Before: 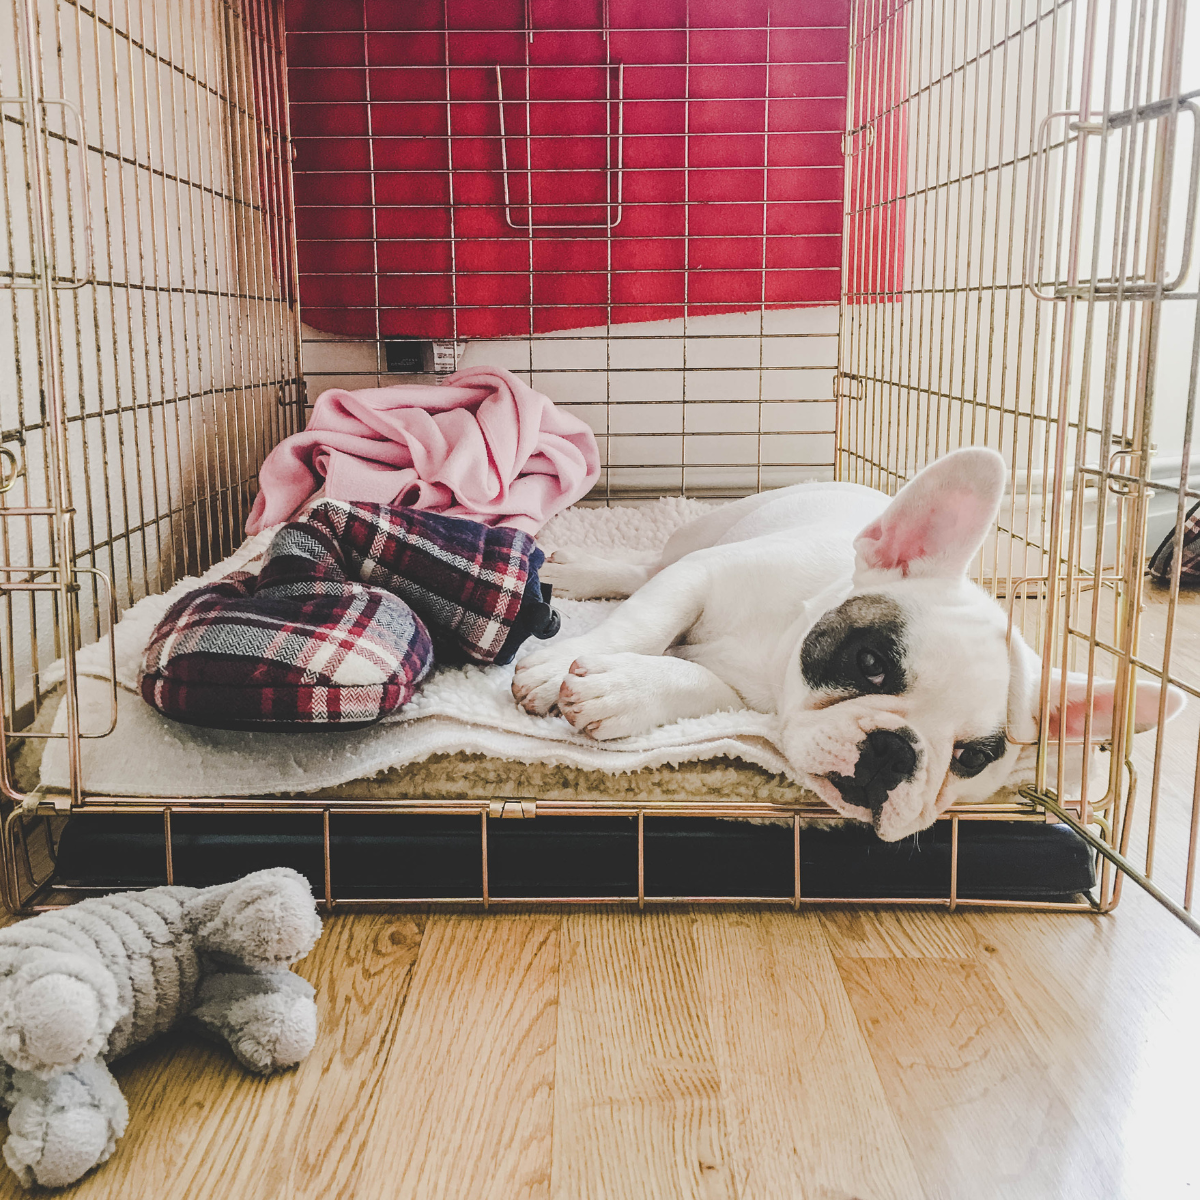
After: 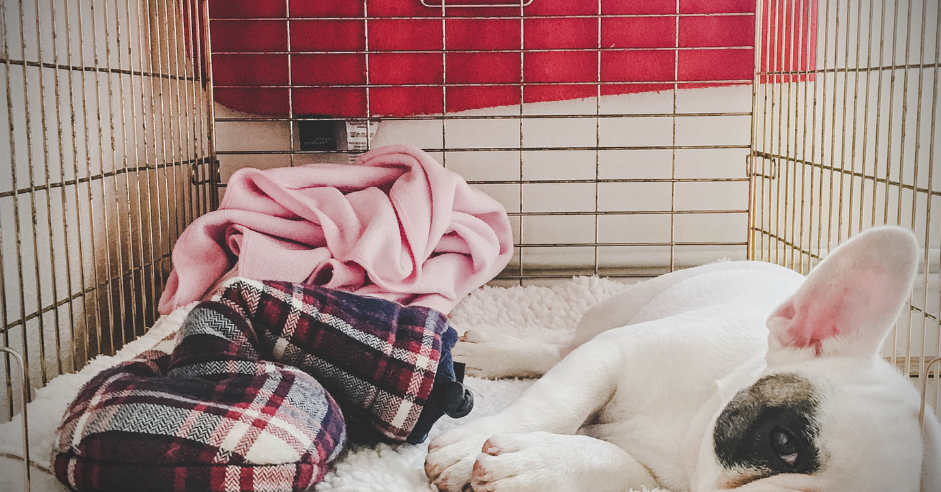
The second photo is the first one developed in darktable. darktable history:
vignetting: fall-off radius 46.22%, brightness -0.879
crop: left 7.258%, top 18.489%, right 14.317%, bottom 40.432%
